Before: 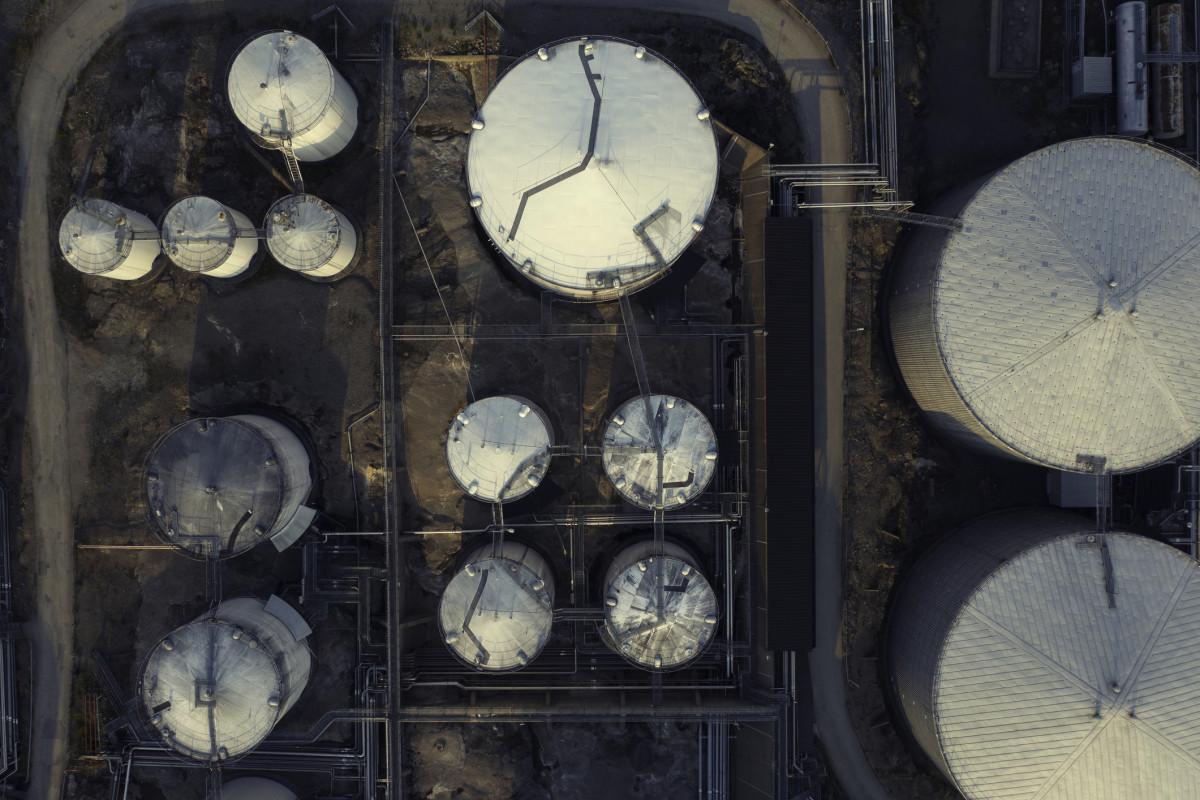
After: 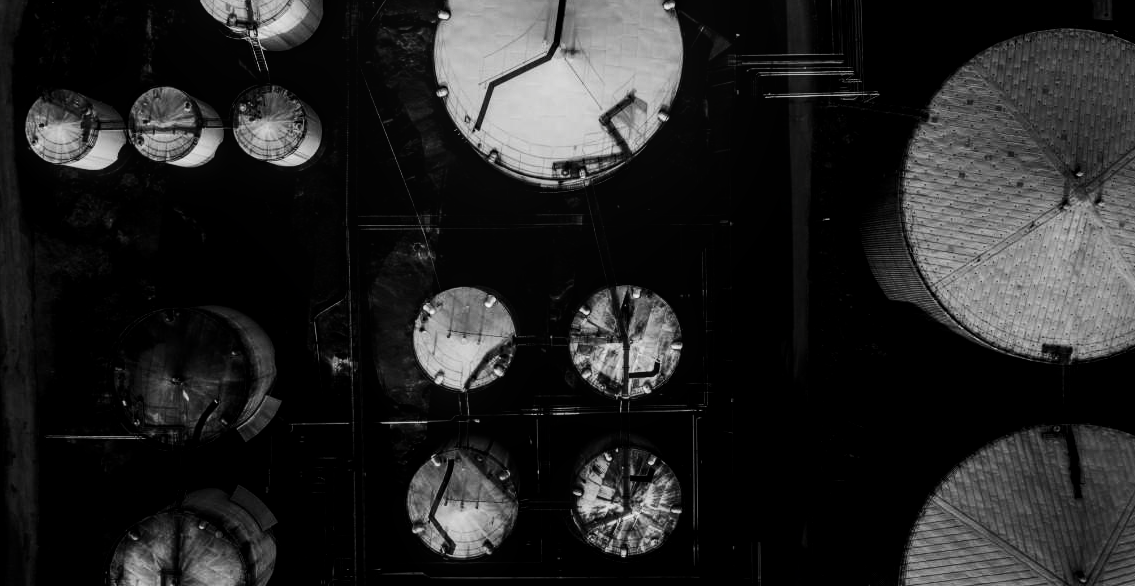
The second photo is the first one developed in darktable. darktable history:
filmic rgb: black relative exposure -5.11 EV, white relative exposure 3.52 EV, hardness 3.18, contrast 1.389, highlights saturation mix -29.62%
crop and rotate: left 2.855%, top 13.824%, right 2.512%, bottom 12.816%
contrast brightness saturation: contrast 0.021, brightness -0.996, saturation -0.987
shadows and highlights: shadows 31.4, highlights 0.835, soften with gaussian
color zones: curves: ch1 [(0, 0.469) (0.001, 0.469) (0.12, 0.446) (0.248, 0.469) (0.5, 0.5) (0.748, 0.5) (0.999, 0.469) (1, 0.469)]
exposure: black level correction -0.002, exposure 0.535 EV, compensate exposure bias true, compensate highlight preservation false
local contrast: on, module defaults
